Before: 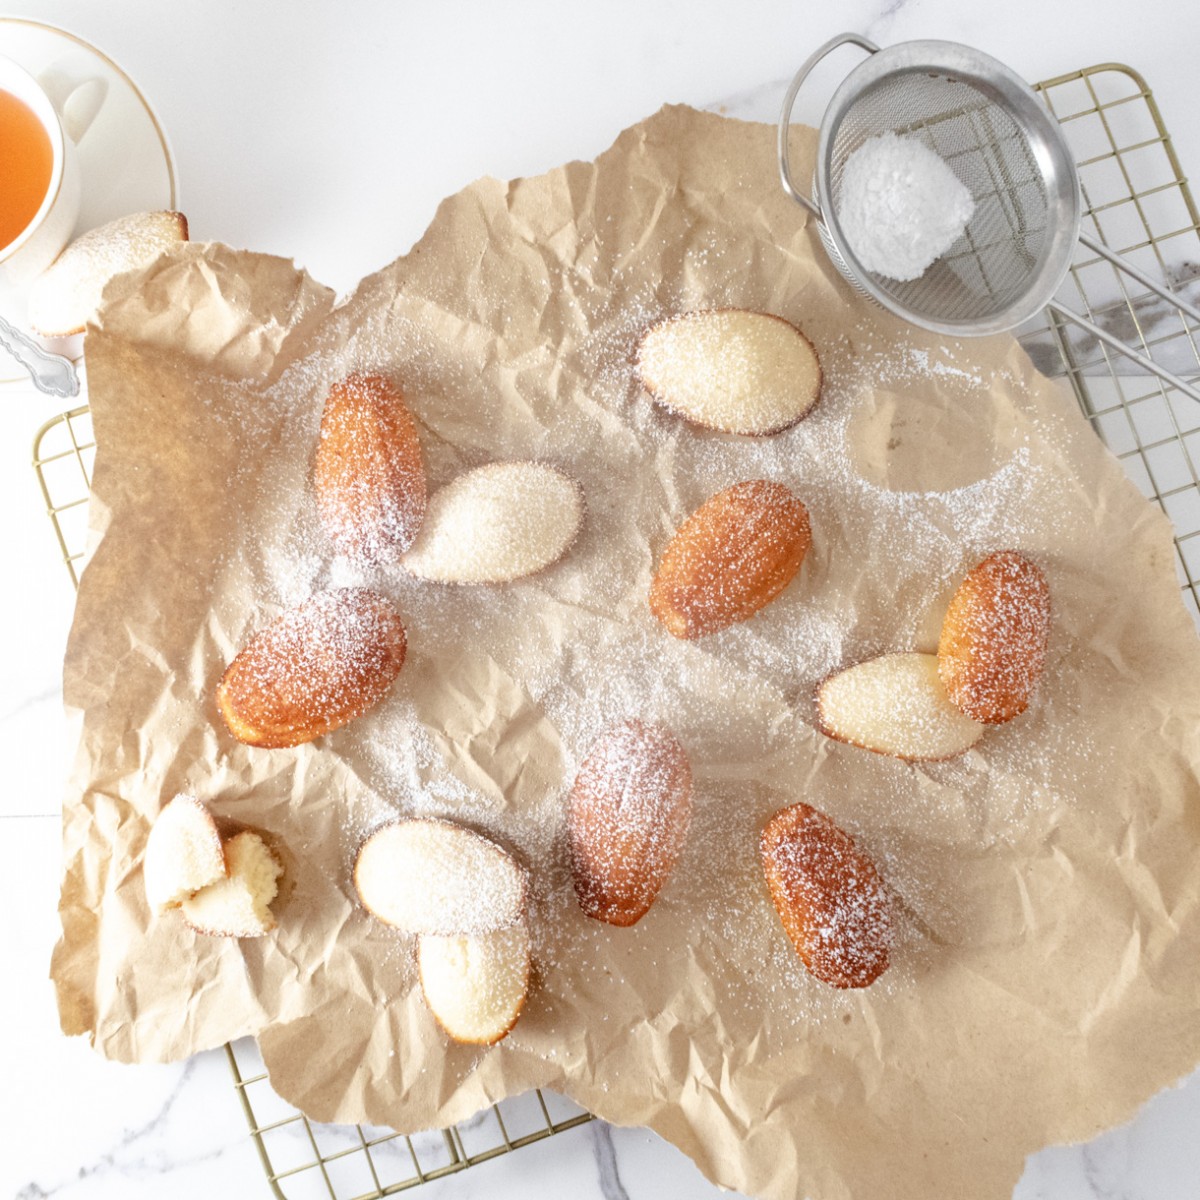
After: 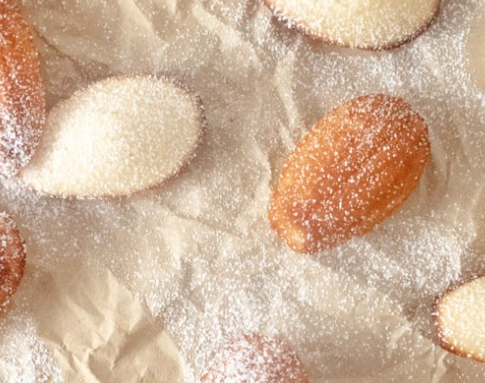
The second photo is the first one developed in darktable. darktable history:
crop: left 31.751%, top 32.172%, right 27.8%, bottom 35.83%
white balance: red 1.009, blue 0.985
